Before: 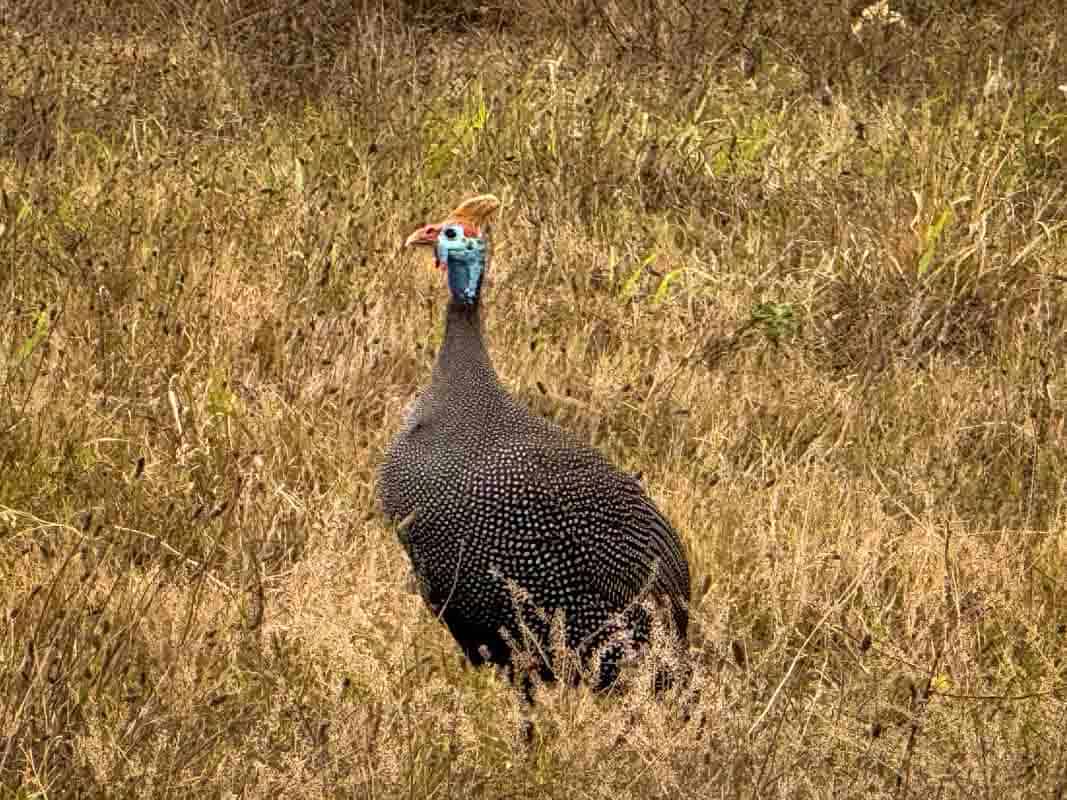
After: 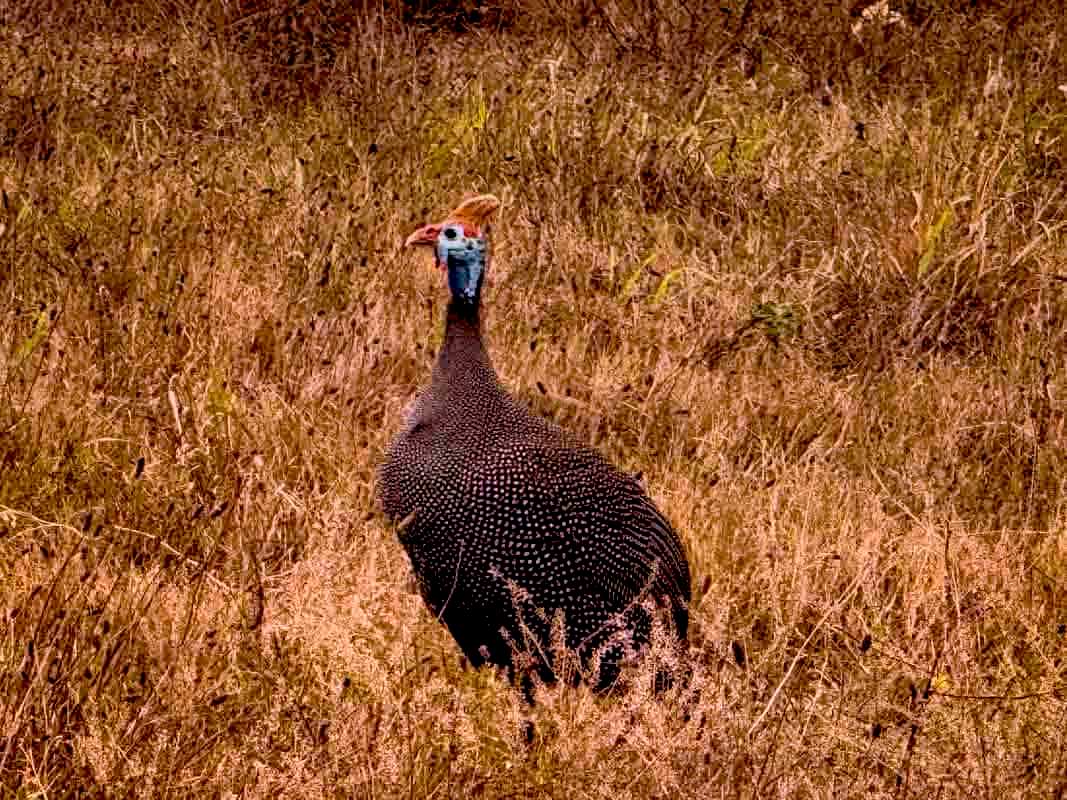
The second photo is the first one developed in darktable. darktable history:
white balance: red 1.188, blue 1.11
exposure: black level correction 0.047, exposure 0.013 EV, compensate highlight preservation false
base curve: curves: ch0 [(0, 0) (0.303, 0.277) (1, 1)]
graduated density: rotation 5.63°, offset 76.9
